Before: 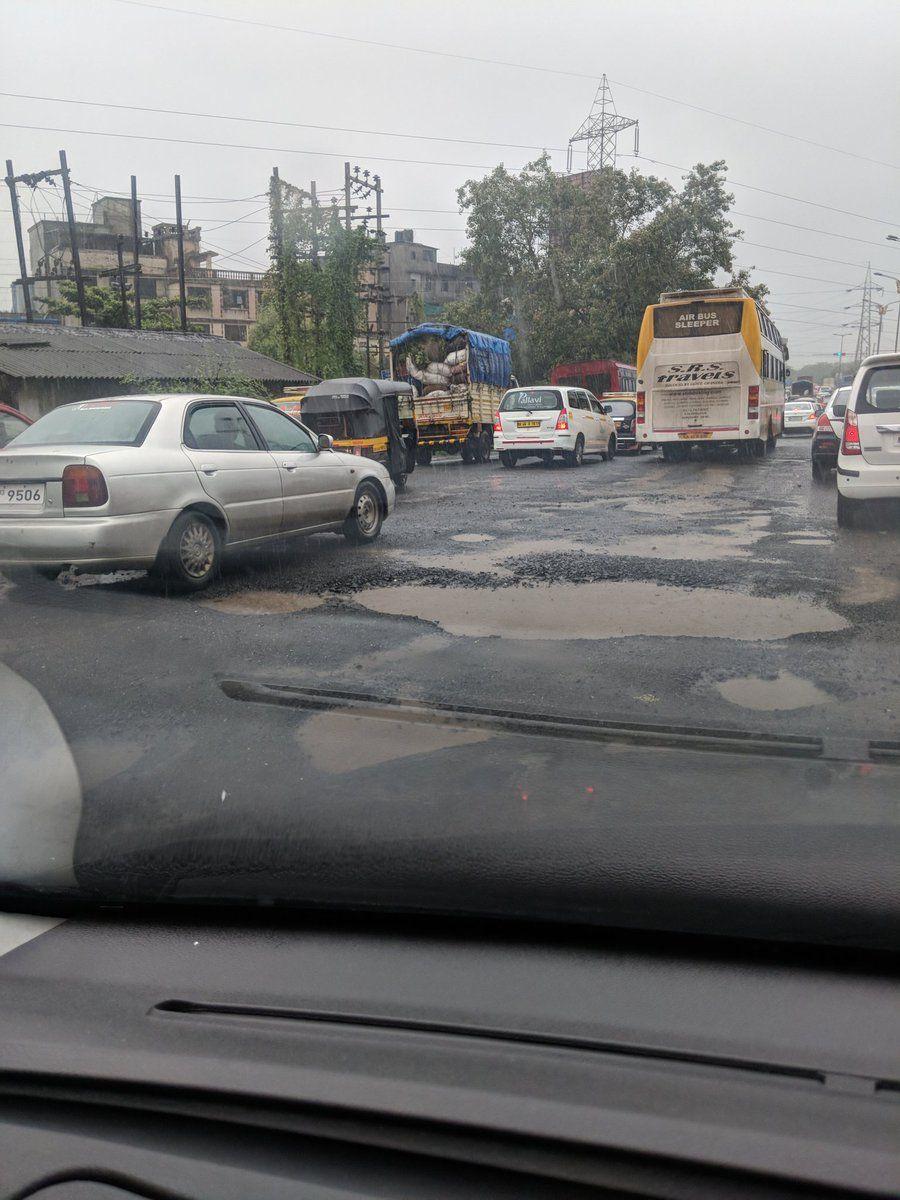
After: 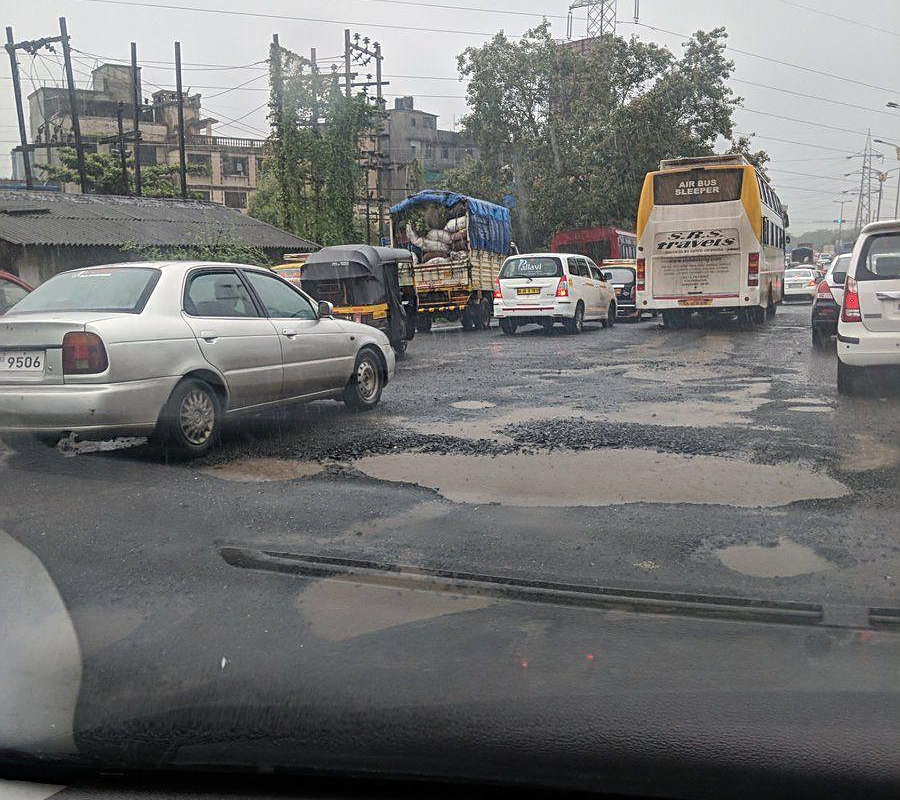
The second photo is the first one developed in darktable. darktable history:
sharpen: on, module defaults
crop: top 11.166%, bottom 22.168%
